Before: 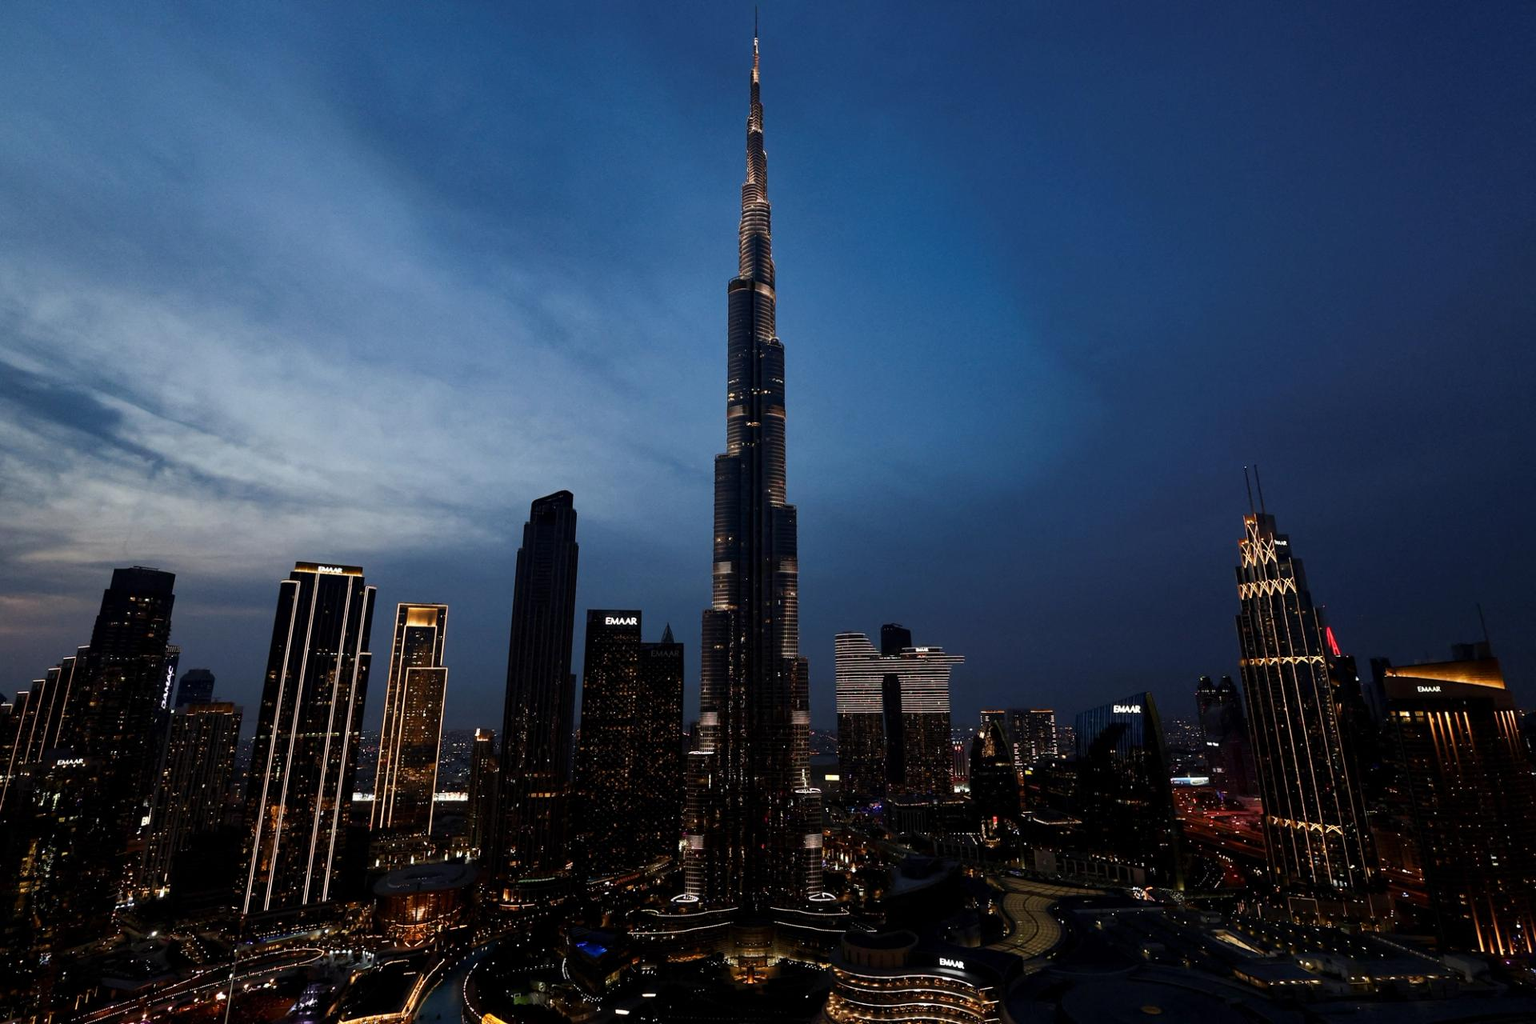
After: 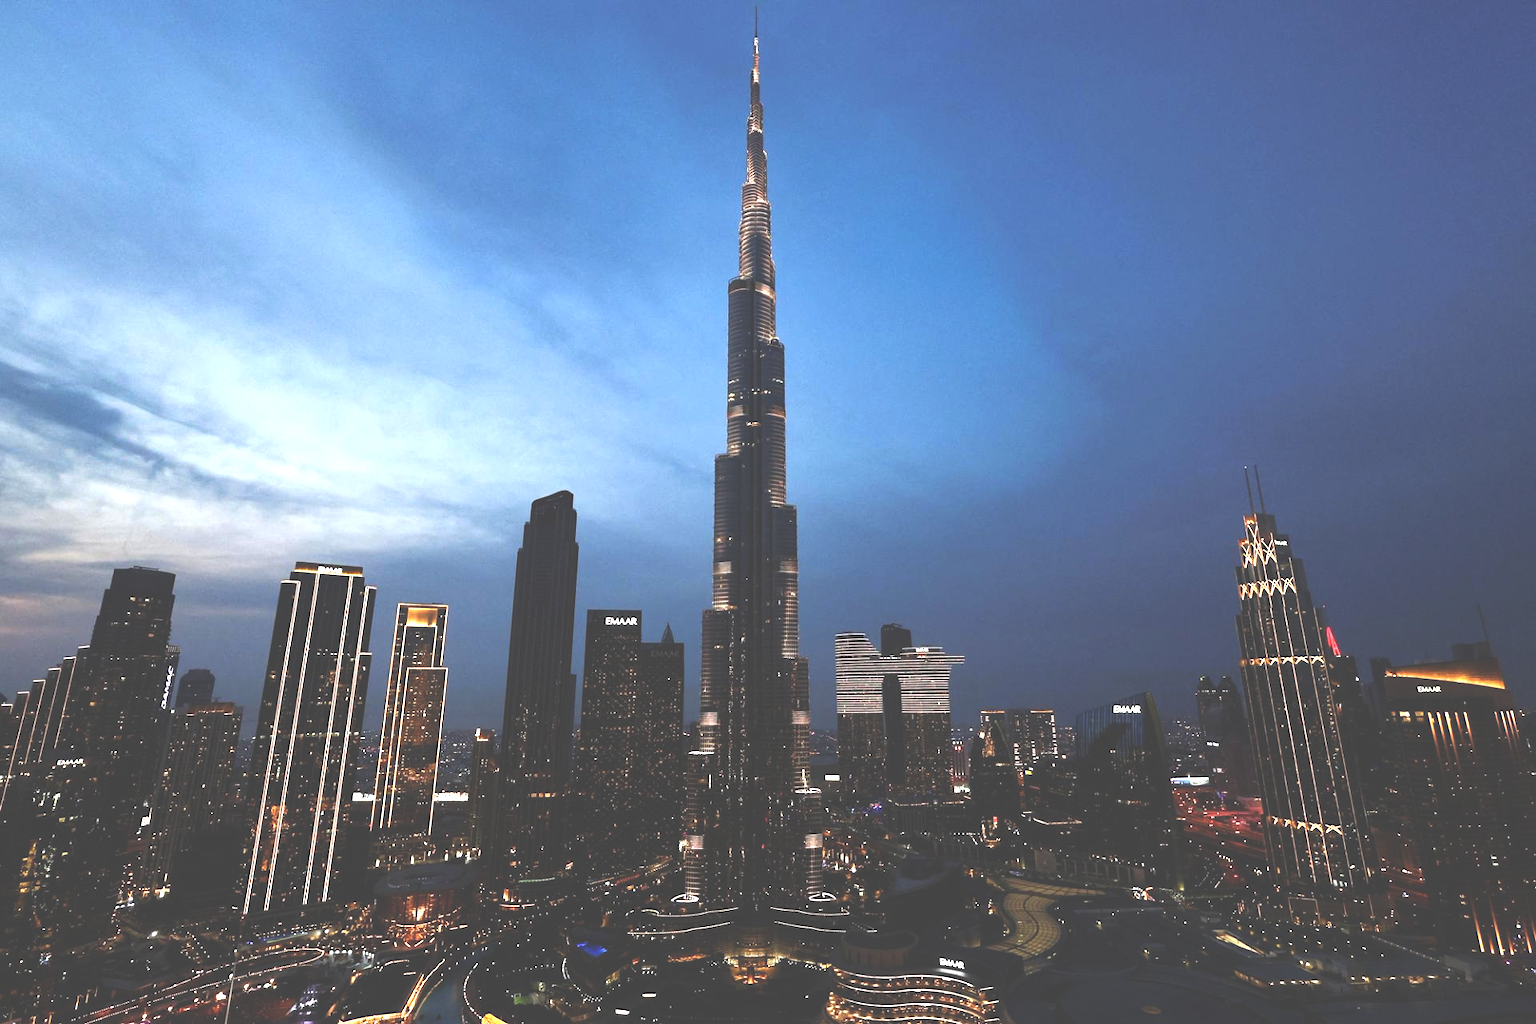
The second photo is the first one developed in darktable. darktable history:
exposure: black level correction -0.023, exposure 1.397 EV, compensate exposure bias true, compensate highlight preservation false
